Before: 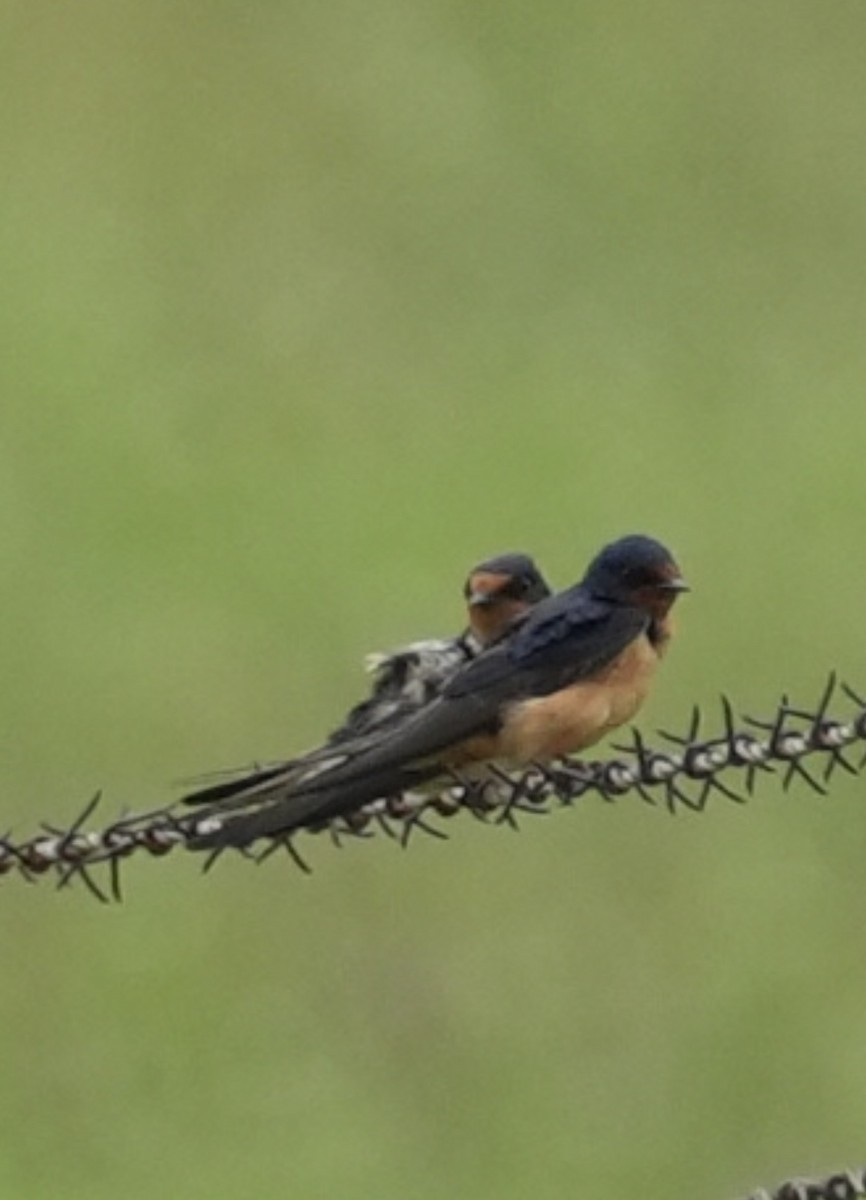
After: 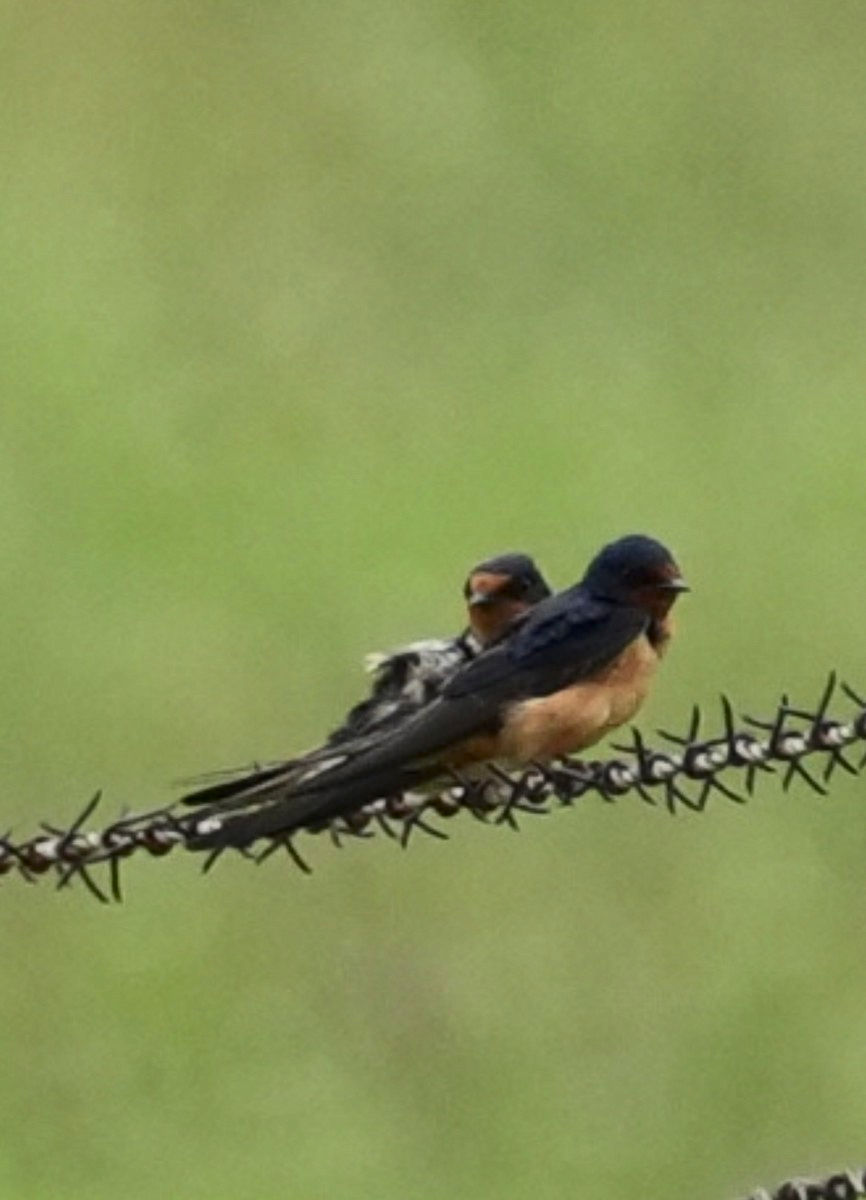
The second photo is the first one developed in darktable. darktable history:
contrast brightness saturation: contrast 0.221
